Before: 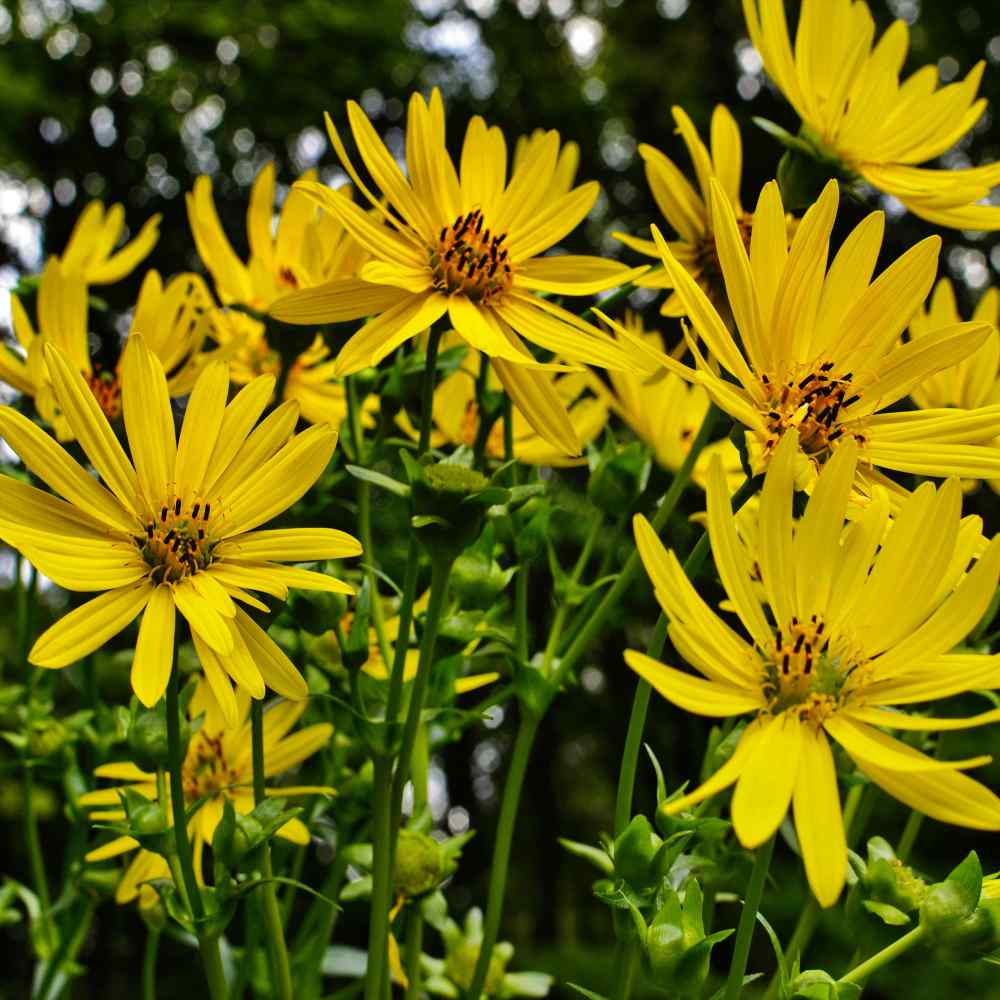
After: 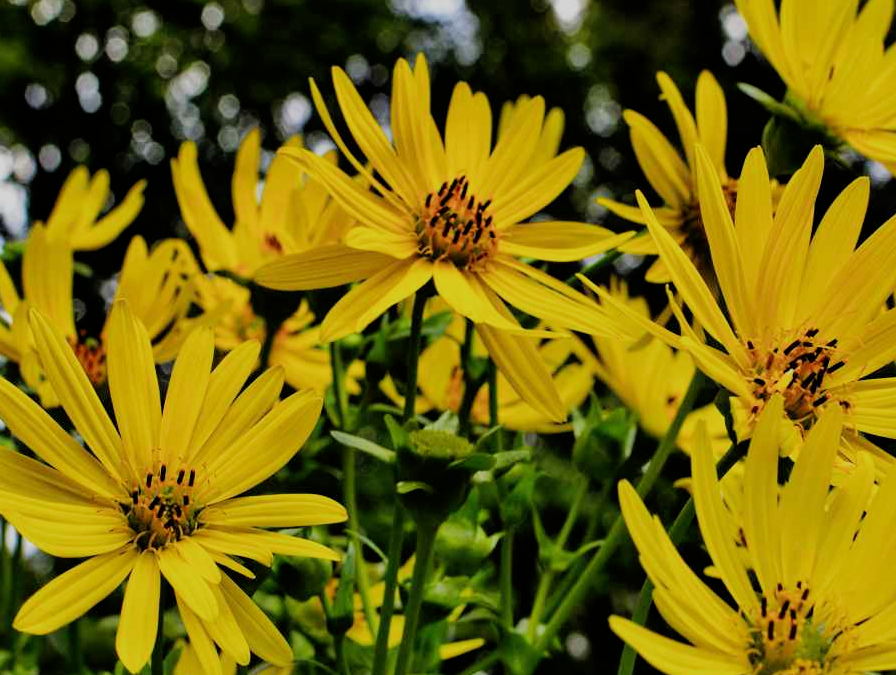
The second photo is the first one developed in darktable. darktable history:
filmic rgb: black relative exposure -7.65 EV, white relative exposure 4.56 EV, hardness 3.61
crop: left 1.509%, top 3.452%, right 7.696%, bottom 28.452%
